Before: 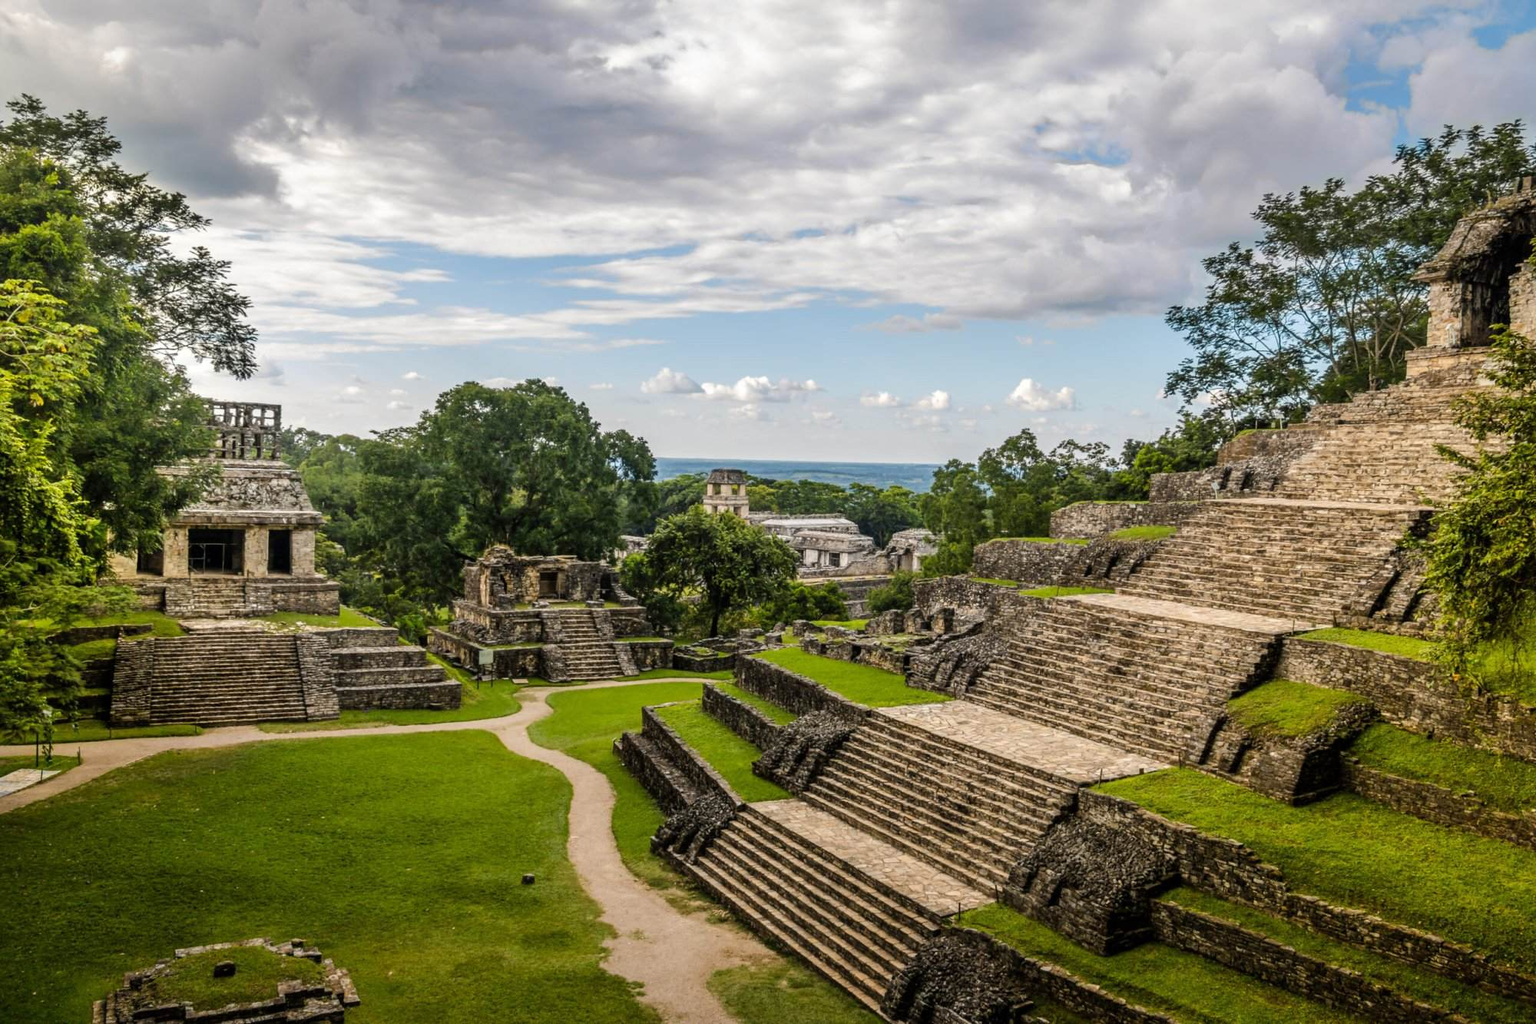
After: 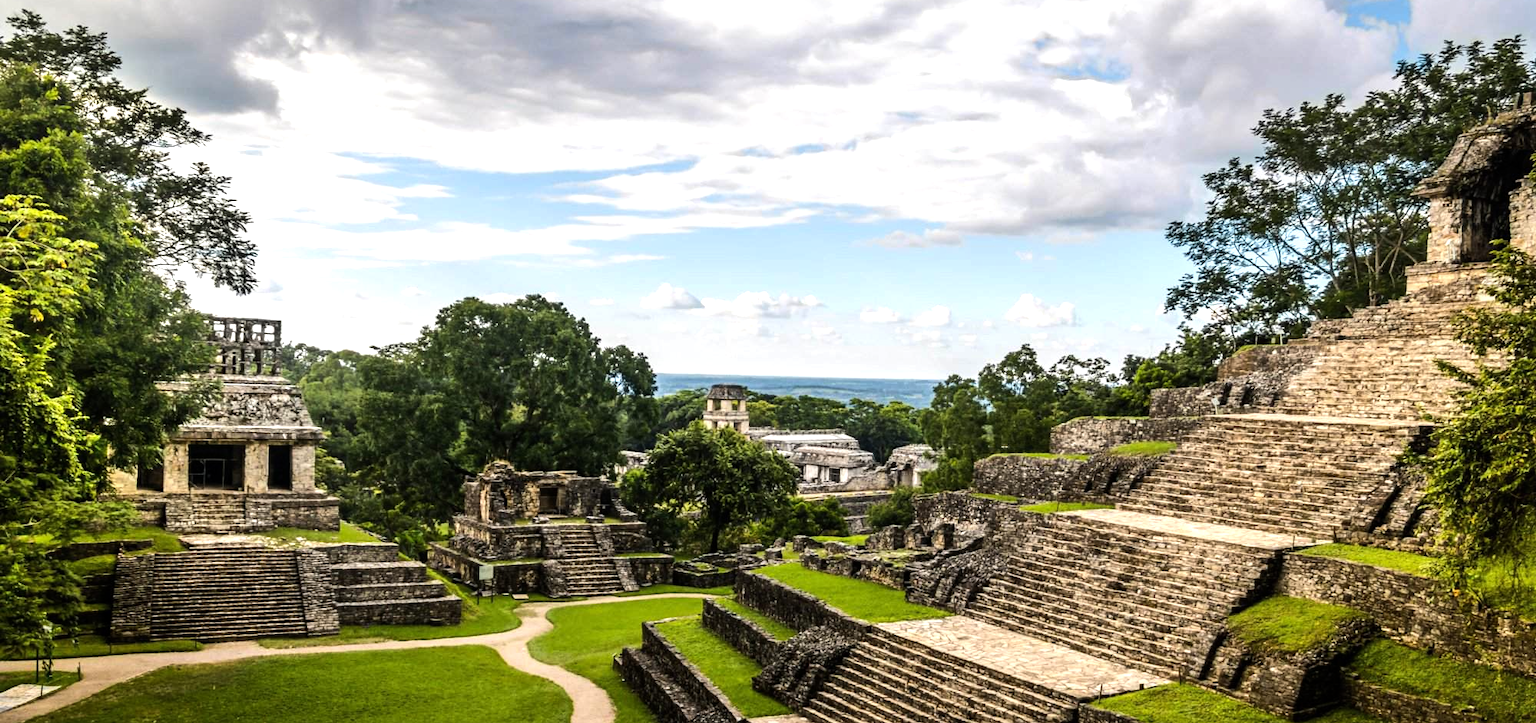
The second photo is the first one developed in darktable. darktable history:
tone equalizer: -8 EV -0.75 EV, -7 EV -0.7 EV, -6 EV -0.6 EV, -5 EV -0.4 EV, -3 EV 0.4 EV, -2 EV 0.6 EV, -1 EV 0.7 EV, +0 EV 0.75 EV, edges refinement/feathering 500, mask exposure compensation -1.57 EV, preserve details no
crop and rotate: top 8.293%, bottom 20.996%
